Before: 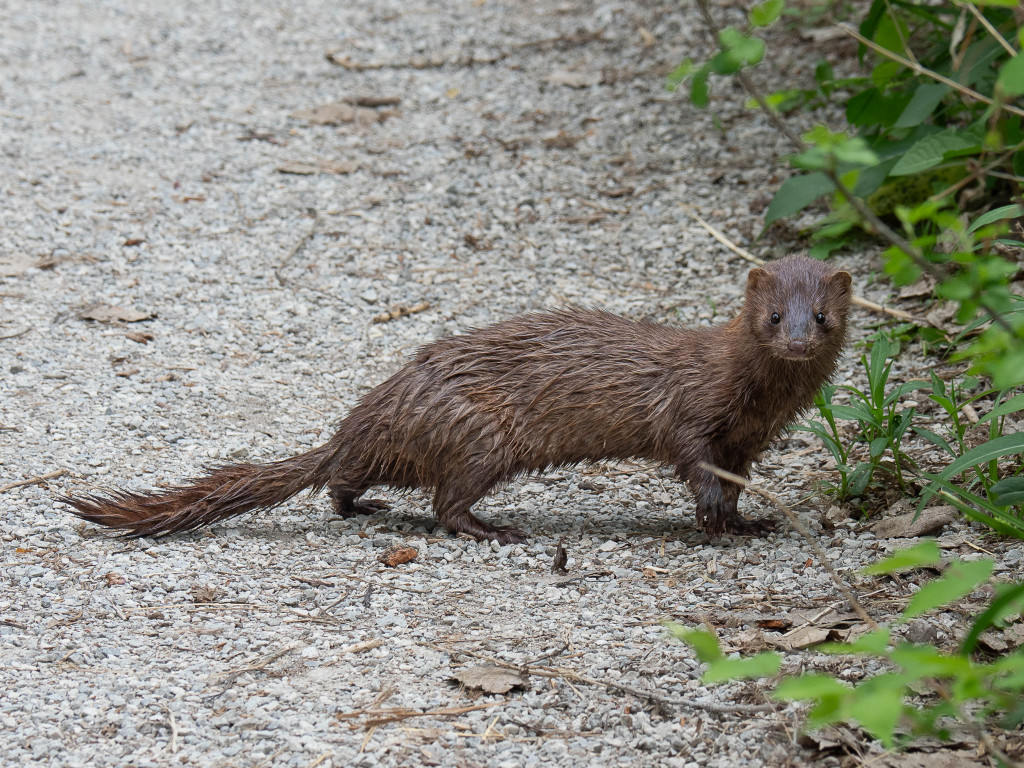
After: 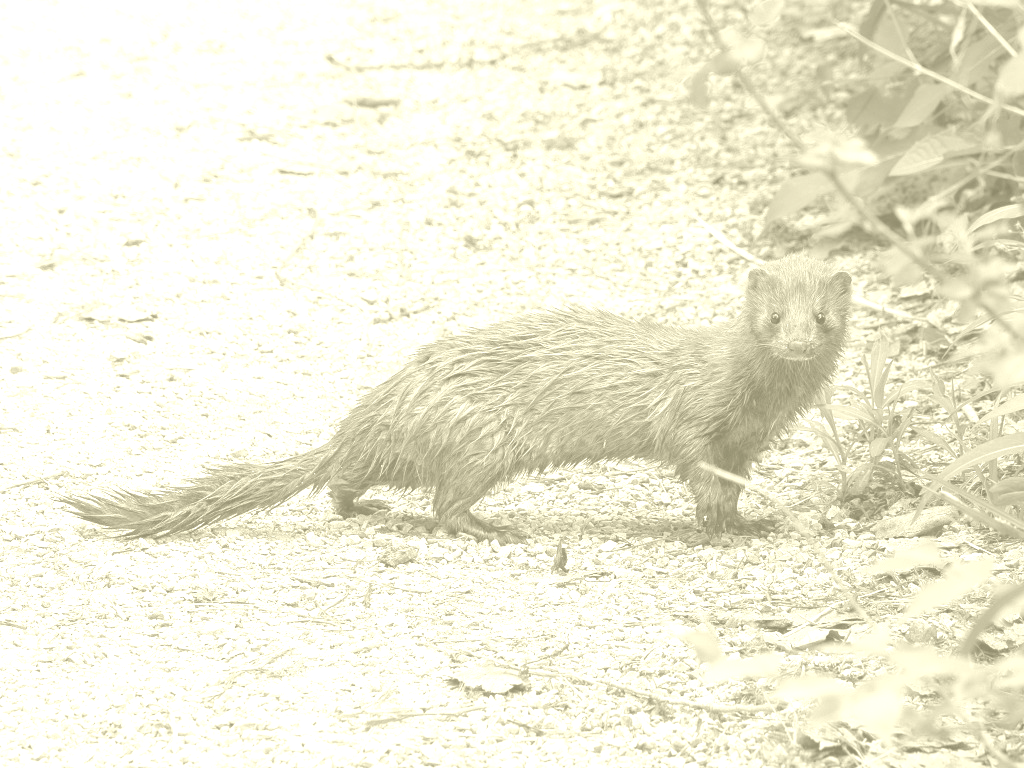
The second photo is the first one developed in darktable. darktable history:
color correction: highlights a* 3.22, highlights b* 1.93, saturation 1.19
exposure: black level correction 0, exposure 1.379 EV, compensate exposure bias true, compensate highlight preservation false
colorize: hue 43.2°, saturation 40%, version 1
